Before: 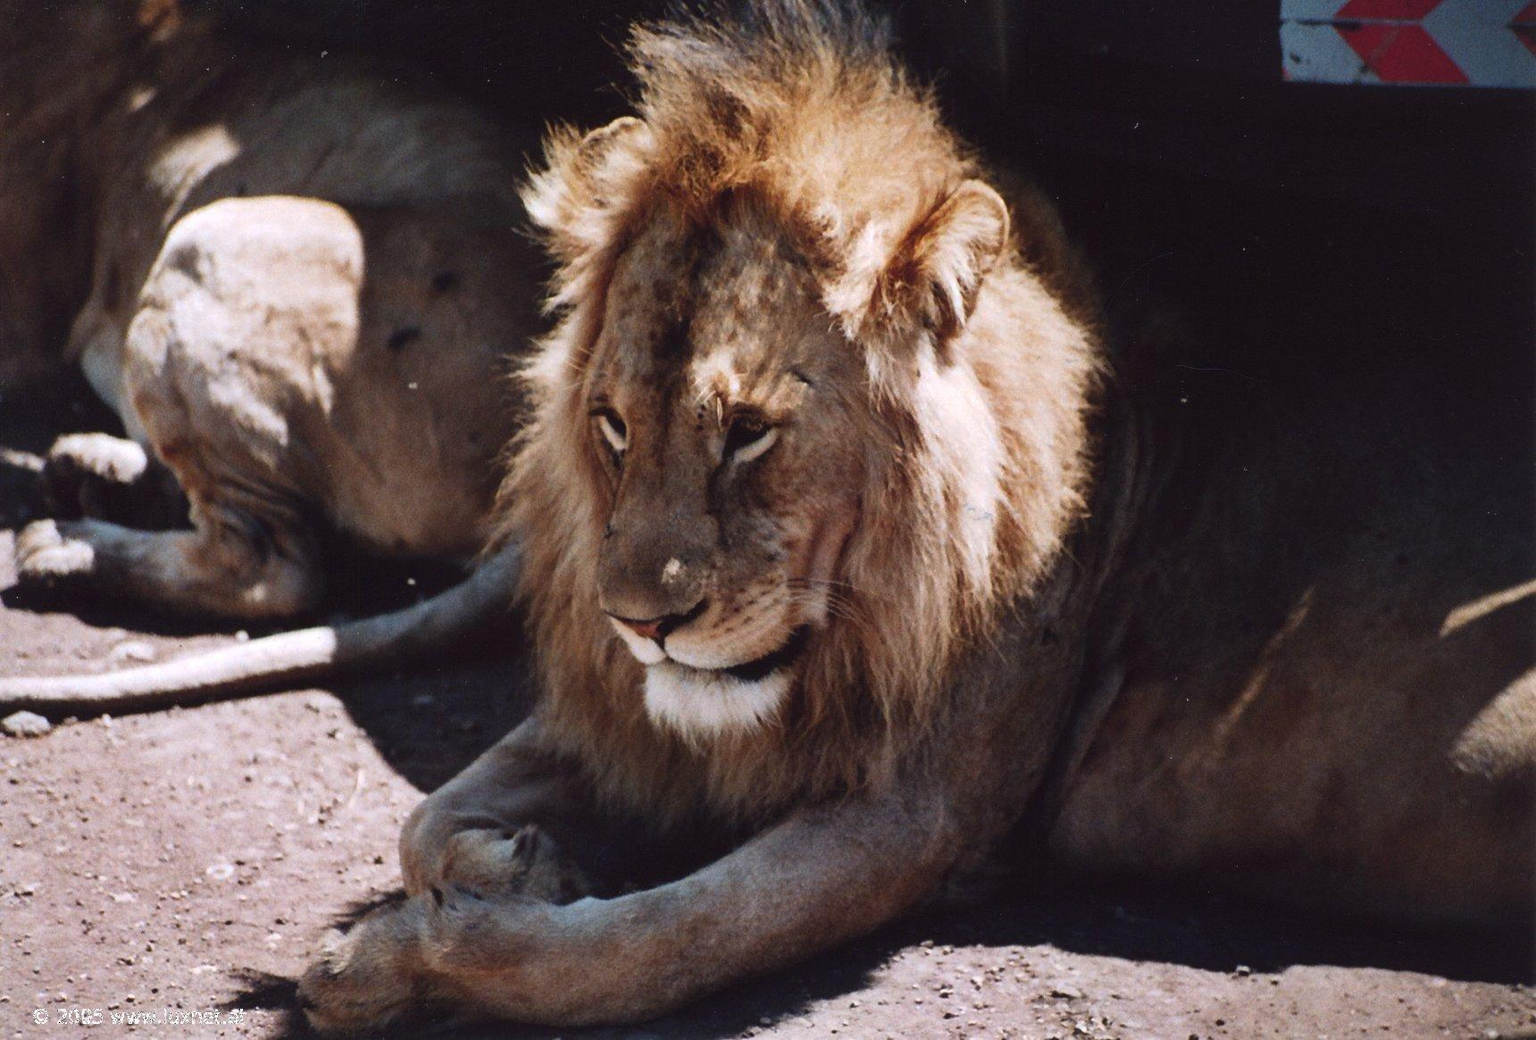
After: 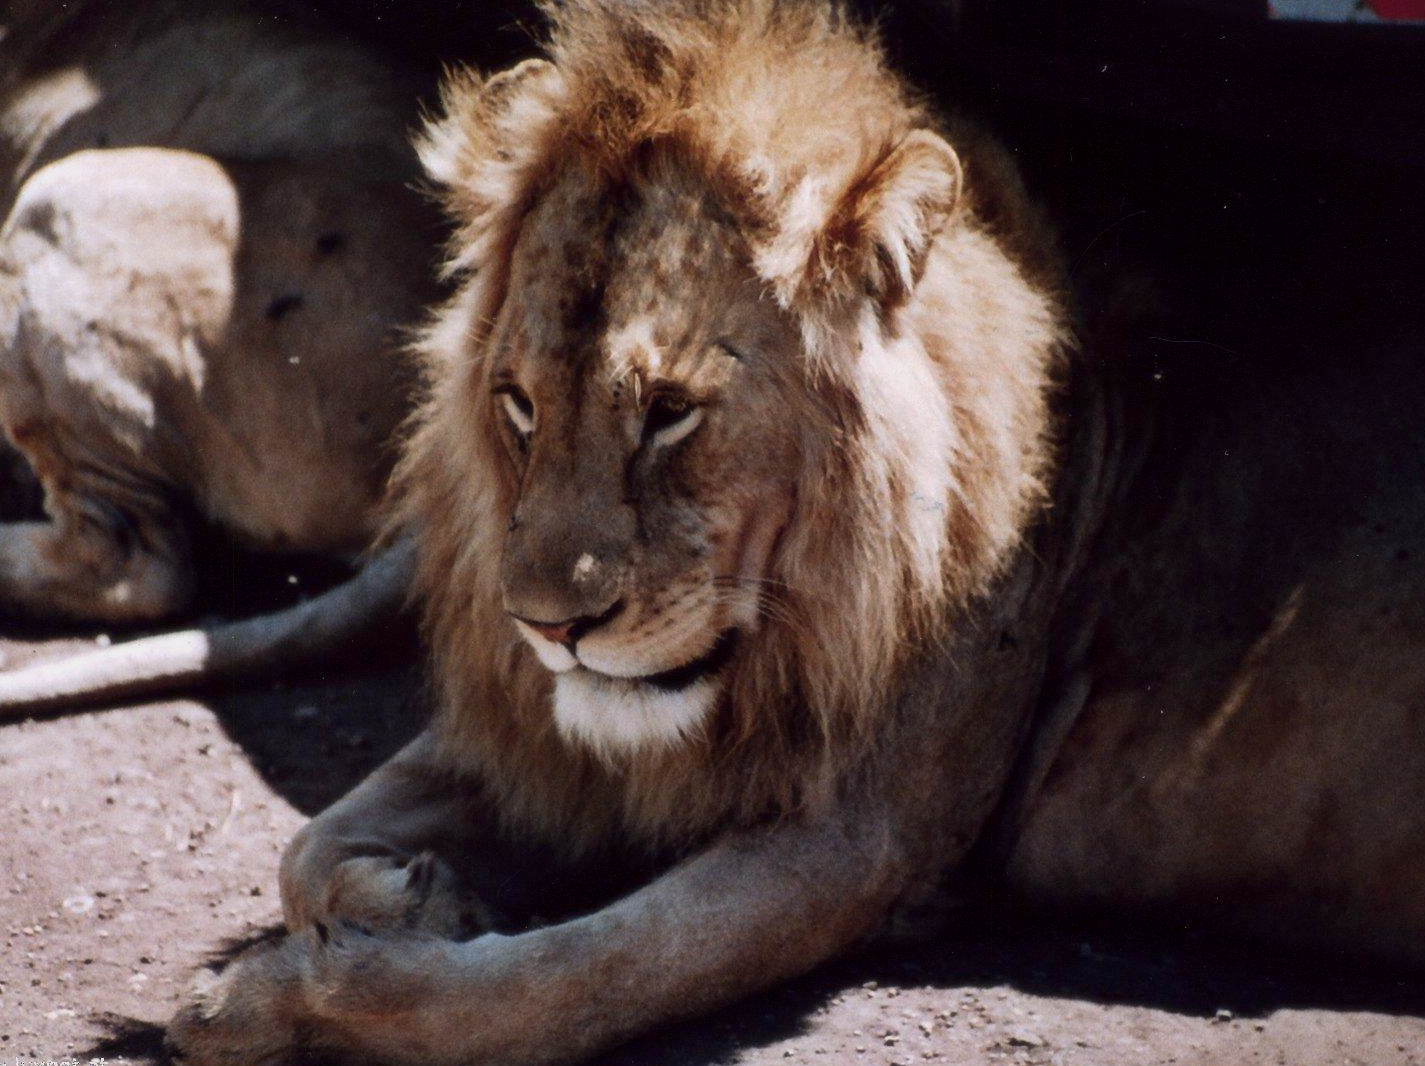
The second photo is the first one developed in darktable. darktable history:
crop: left 9.807%, top 6.259%, right 7.334%, bottom 2.177%
exposure: black level correction 0.006, exposure -0.226 EV, compensate highlight preservation false
soften: size 10%, saturation 50%, brightness 0.2 EV, mix 10%
